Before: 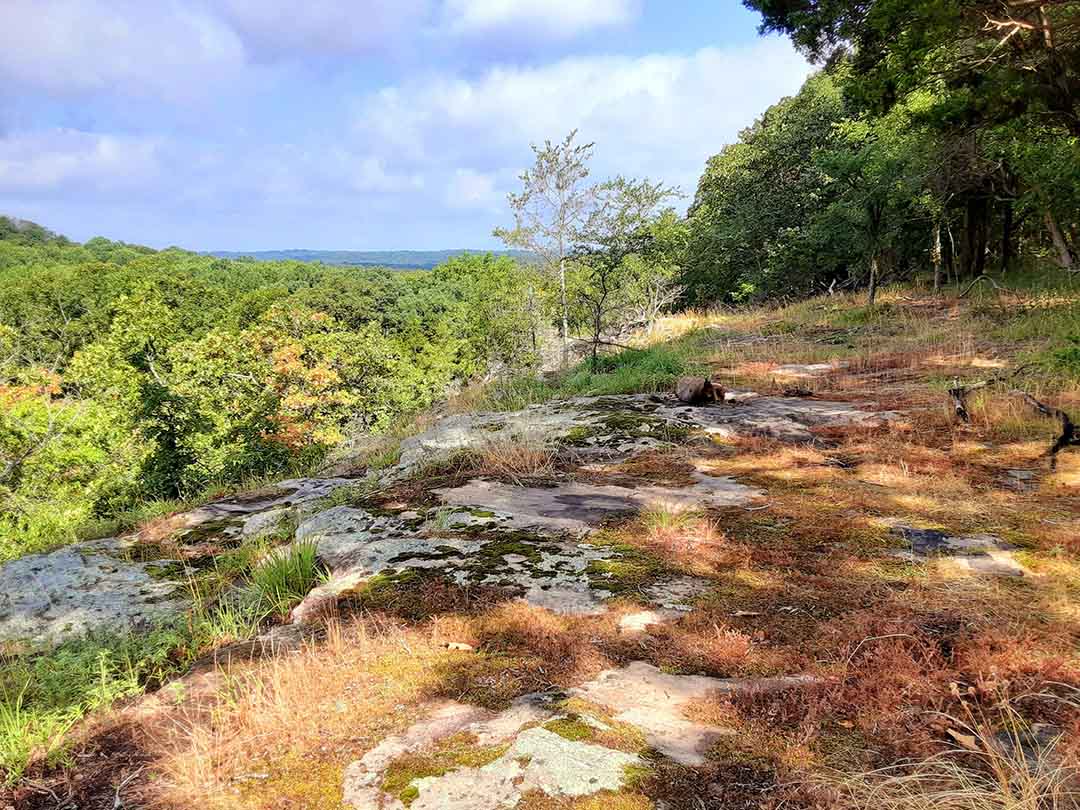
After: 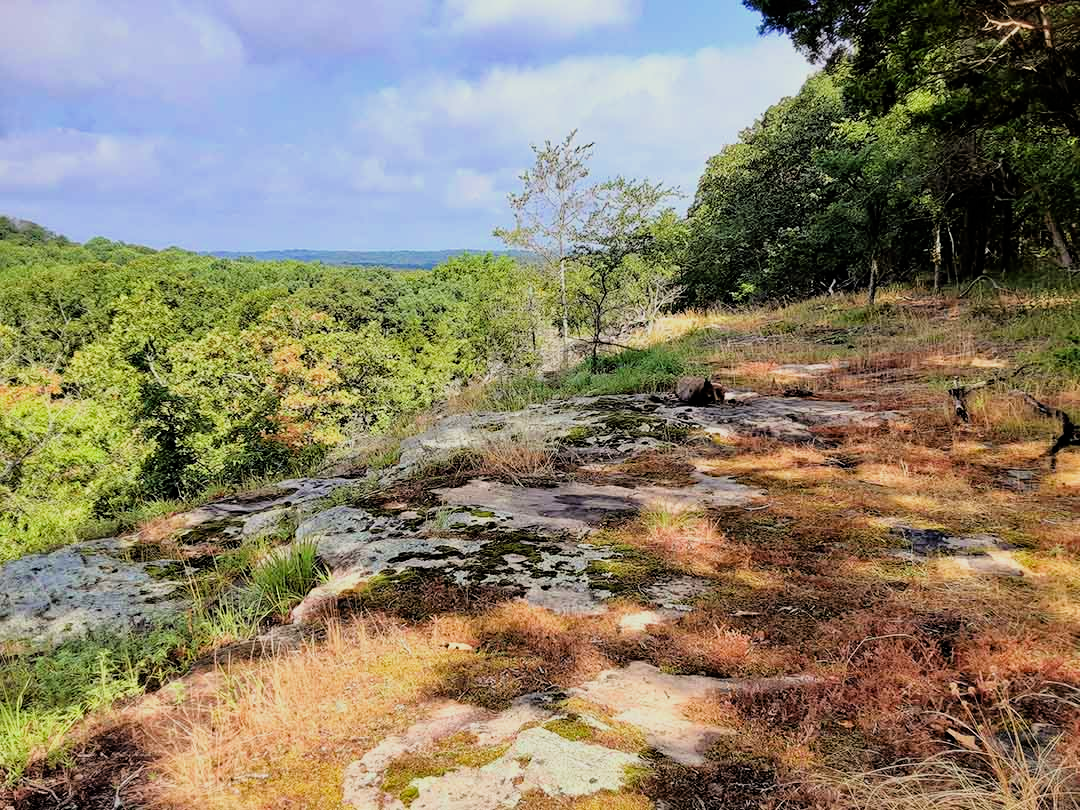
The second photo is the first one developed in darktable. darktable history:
haze removal: compatibility mode true, adaptive false
filmic rgb: black relative exposure -7.75 EV, white relative exposure 4.4 EV, threshold 3 EV, hardness 3.76, latitude 50%, contrast 1.1, color science v5 (2021), contrast in shadows safe, contrast in highlights safe, enable highlight reconstruction true
